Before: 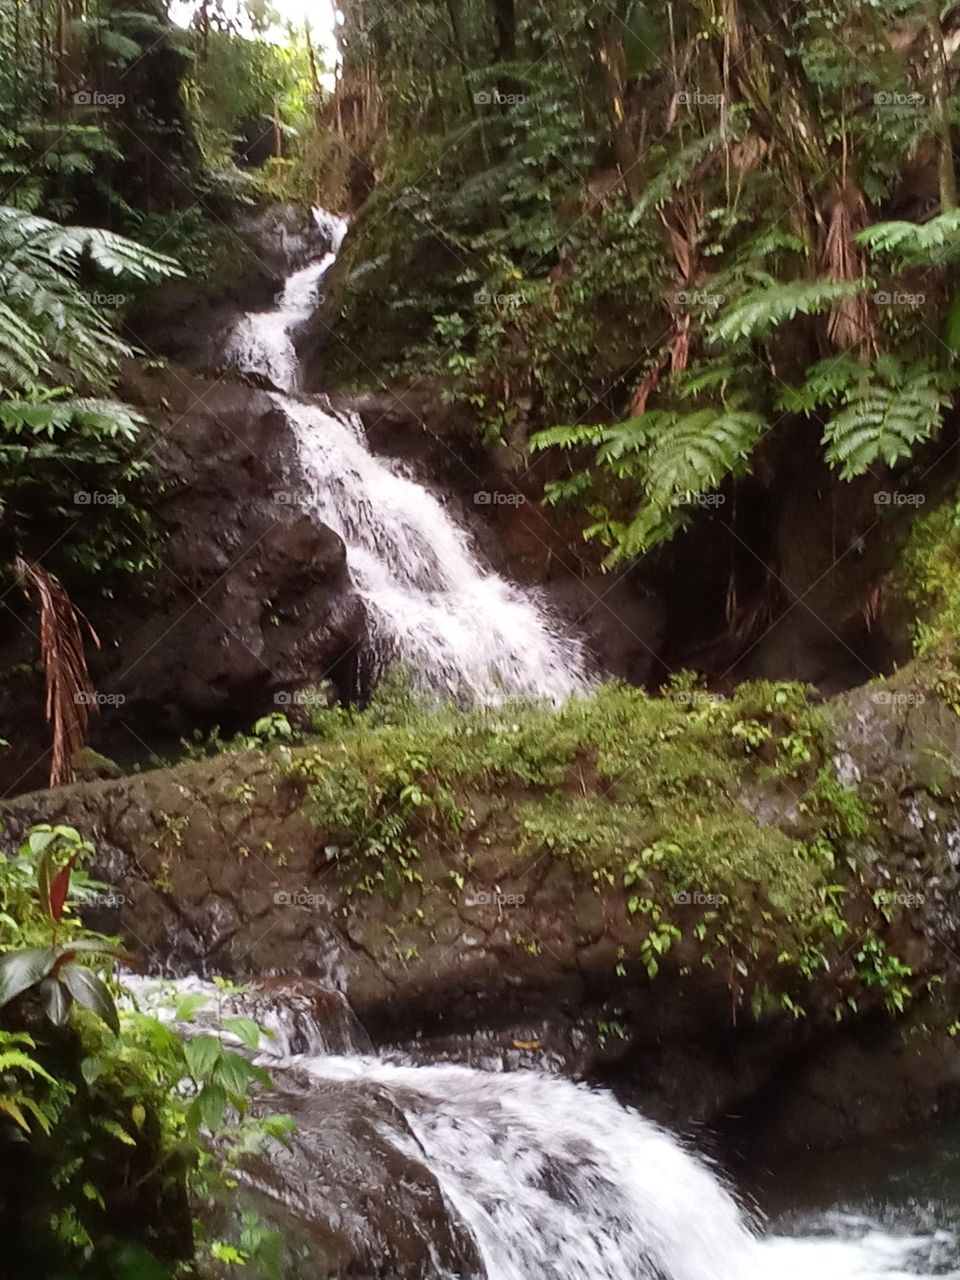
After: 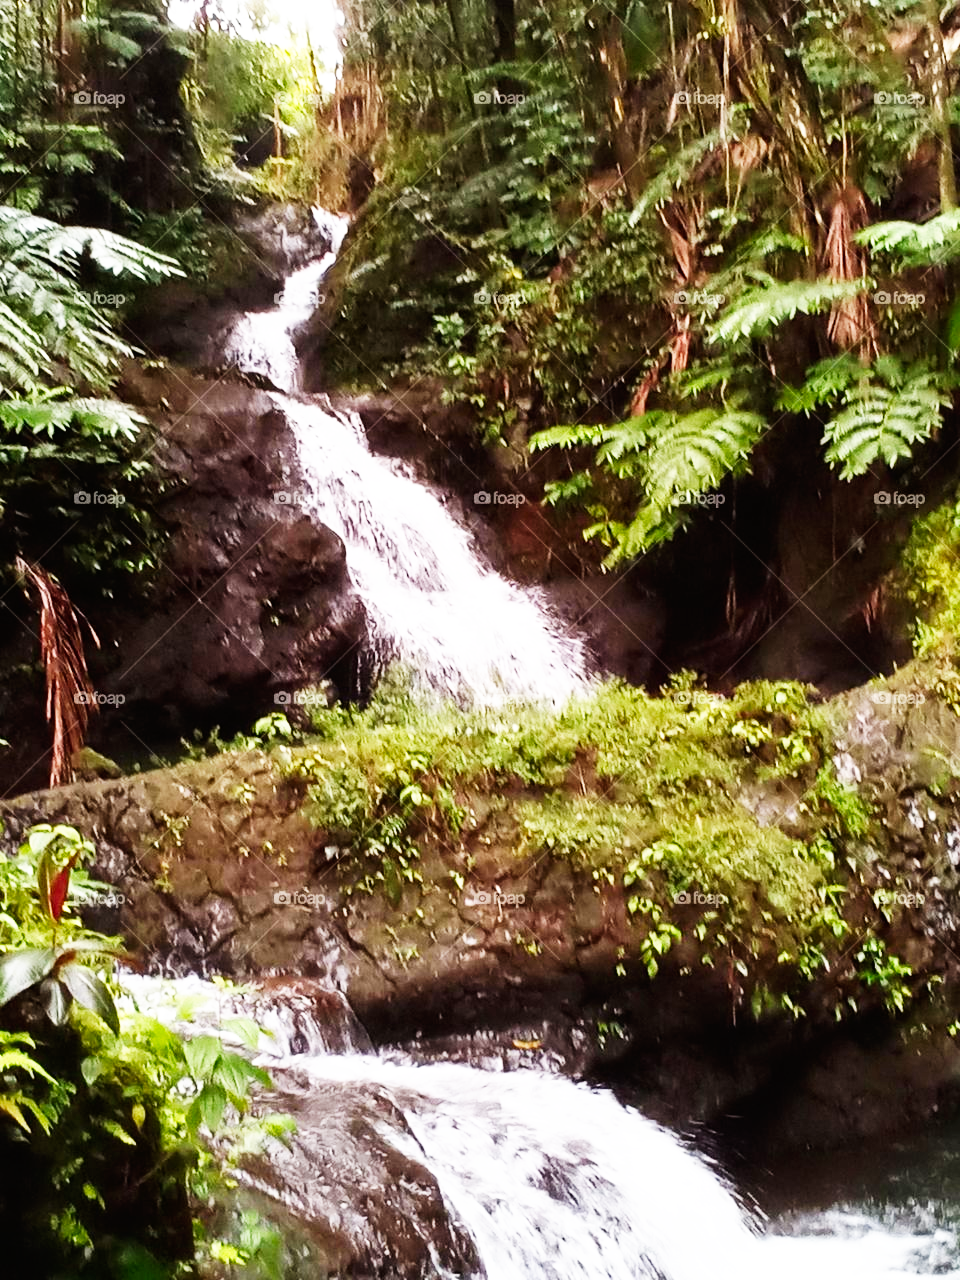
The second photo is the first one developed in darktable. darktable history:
base curve: curves: ch0 [(0, 0) (0.007, 0.004) (0.027, 0.03) (0.046, 0.07) (0.207, 0.54) (0.442, 0.872) (0.673, 0.972) (1, 1)], preserve colors none
color correction: highlights b* -0.007
